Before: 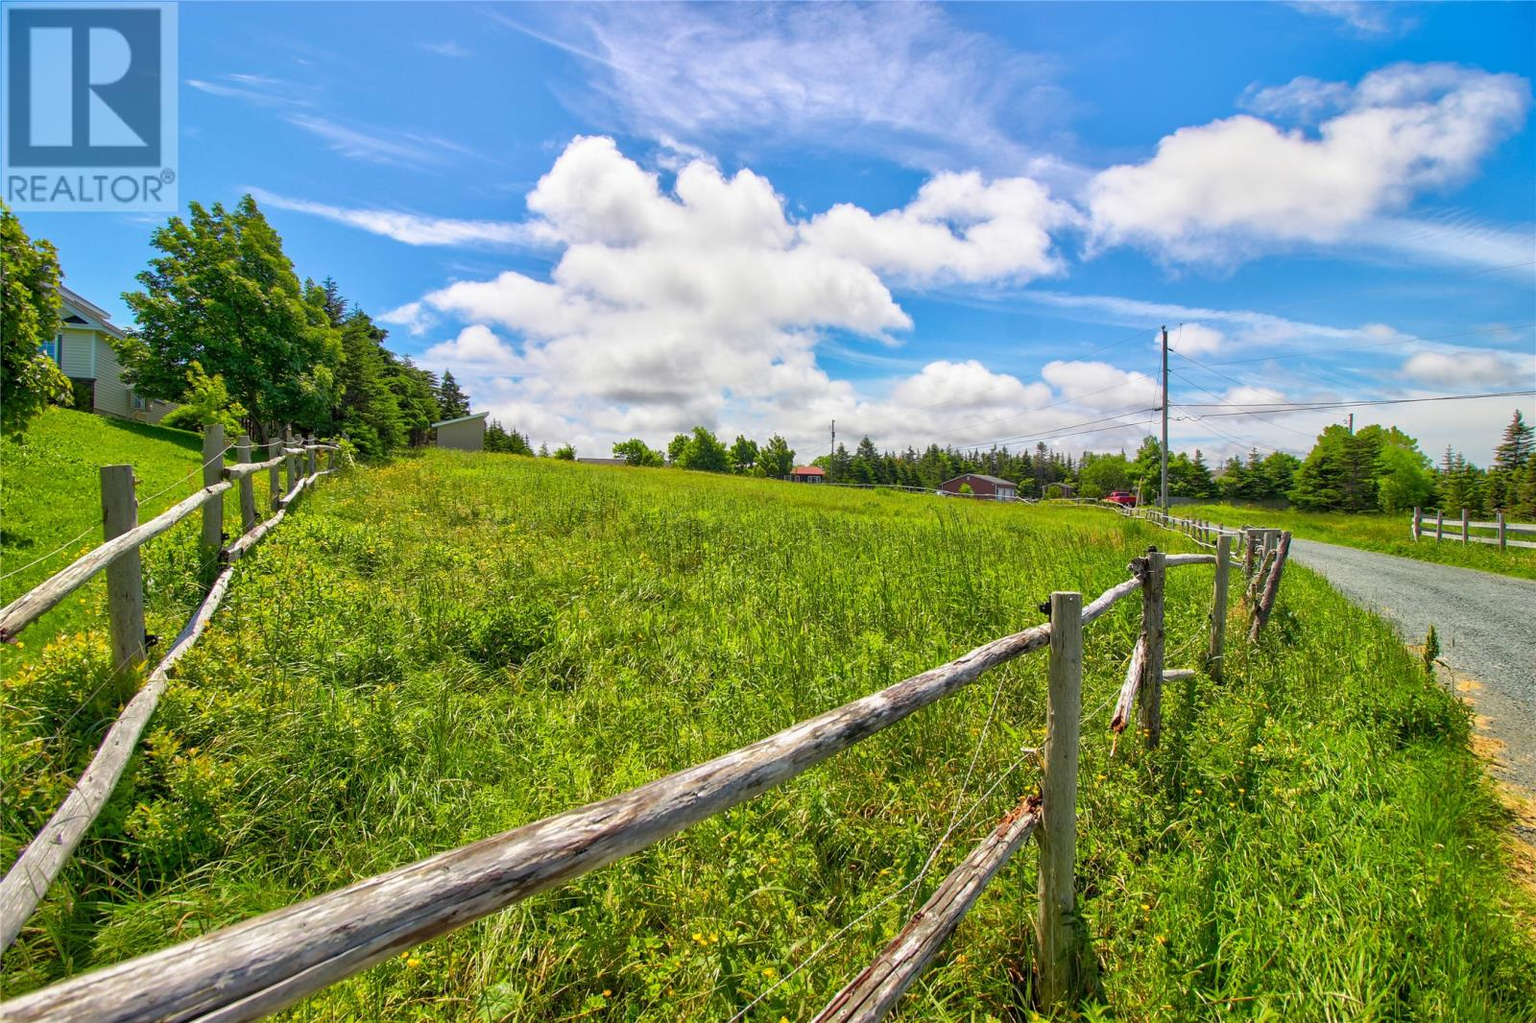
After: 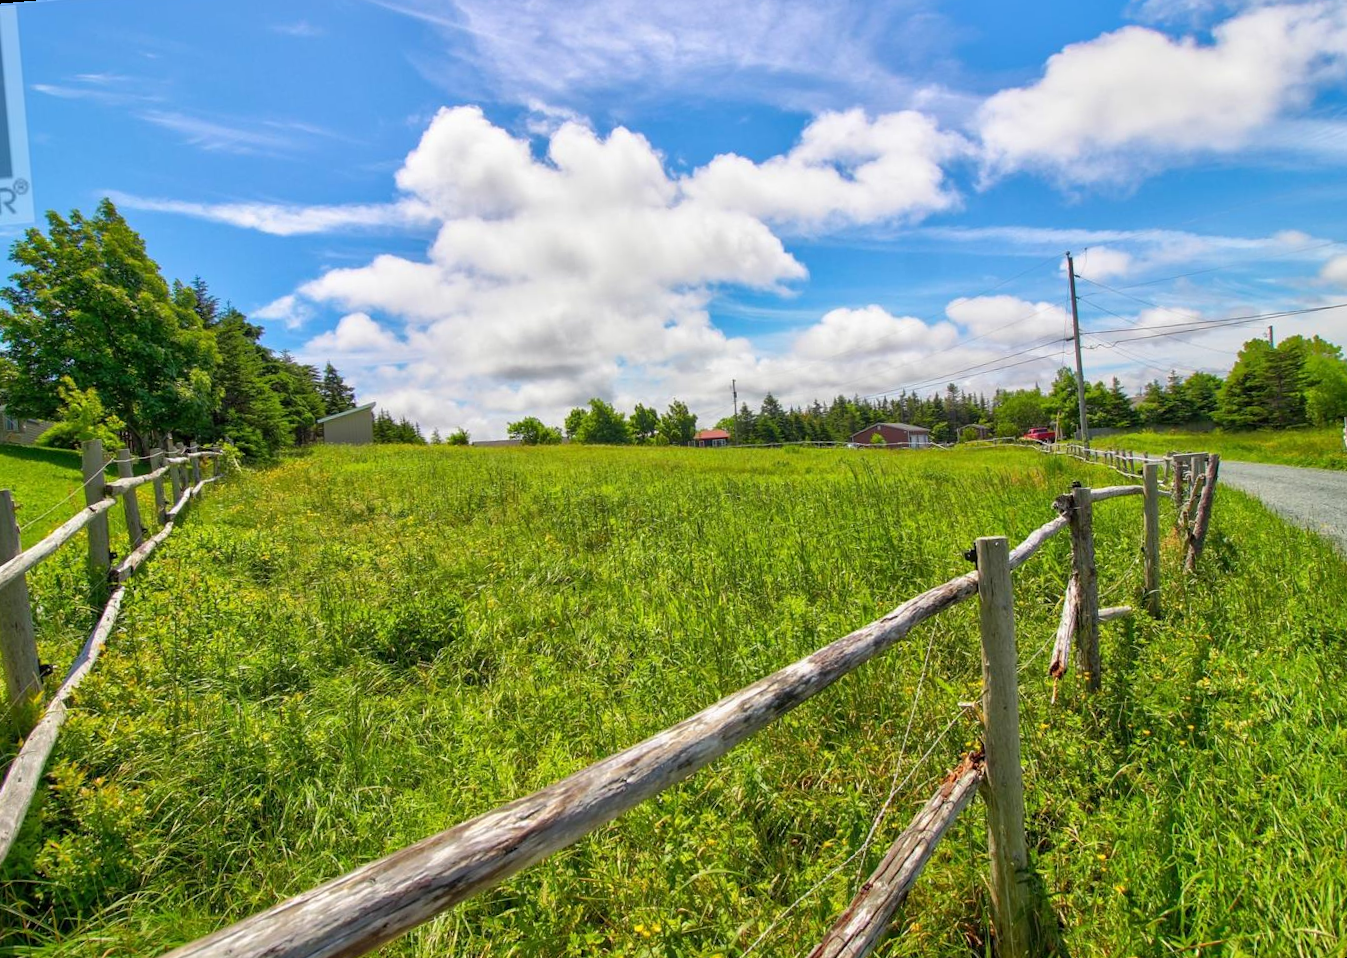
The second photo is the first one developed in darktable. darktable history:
crop and rotate: left 10.071%, top 10.071%, right 10.02%, bottom 10.02%
rotate and perspective: rotation -4.98°, automatic cropping off
